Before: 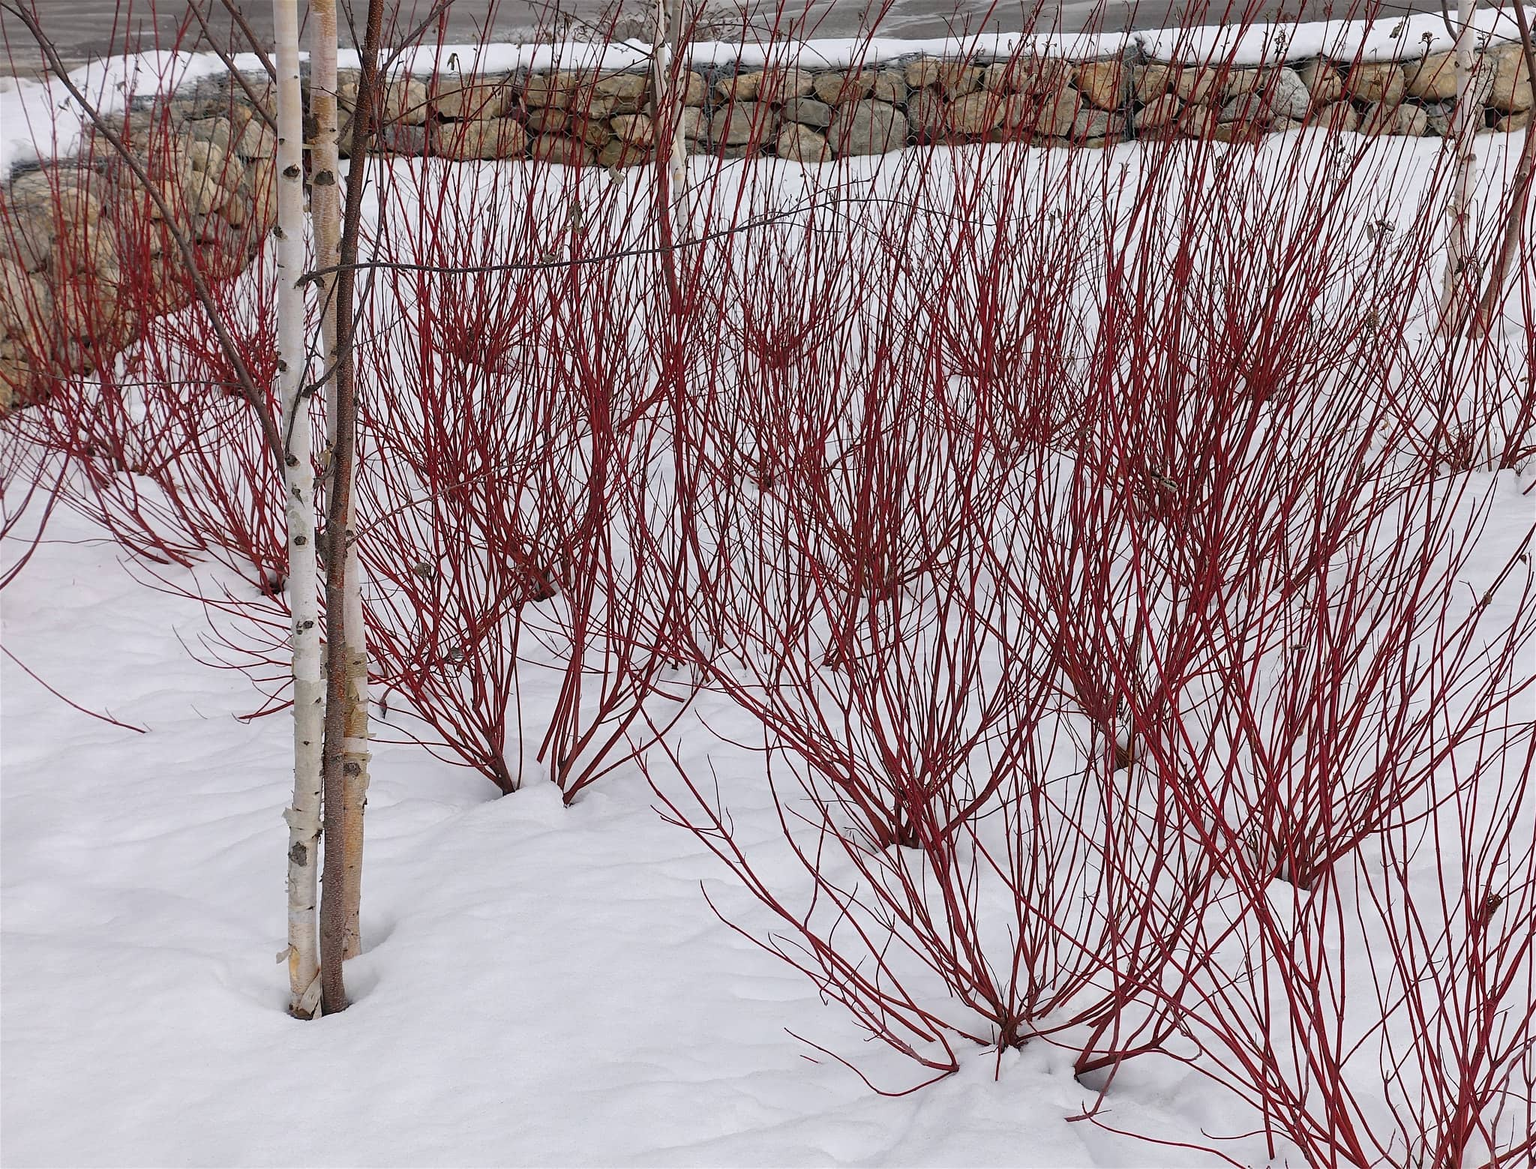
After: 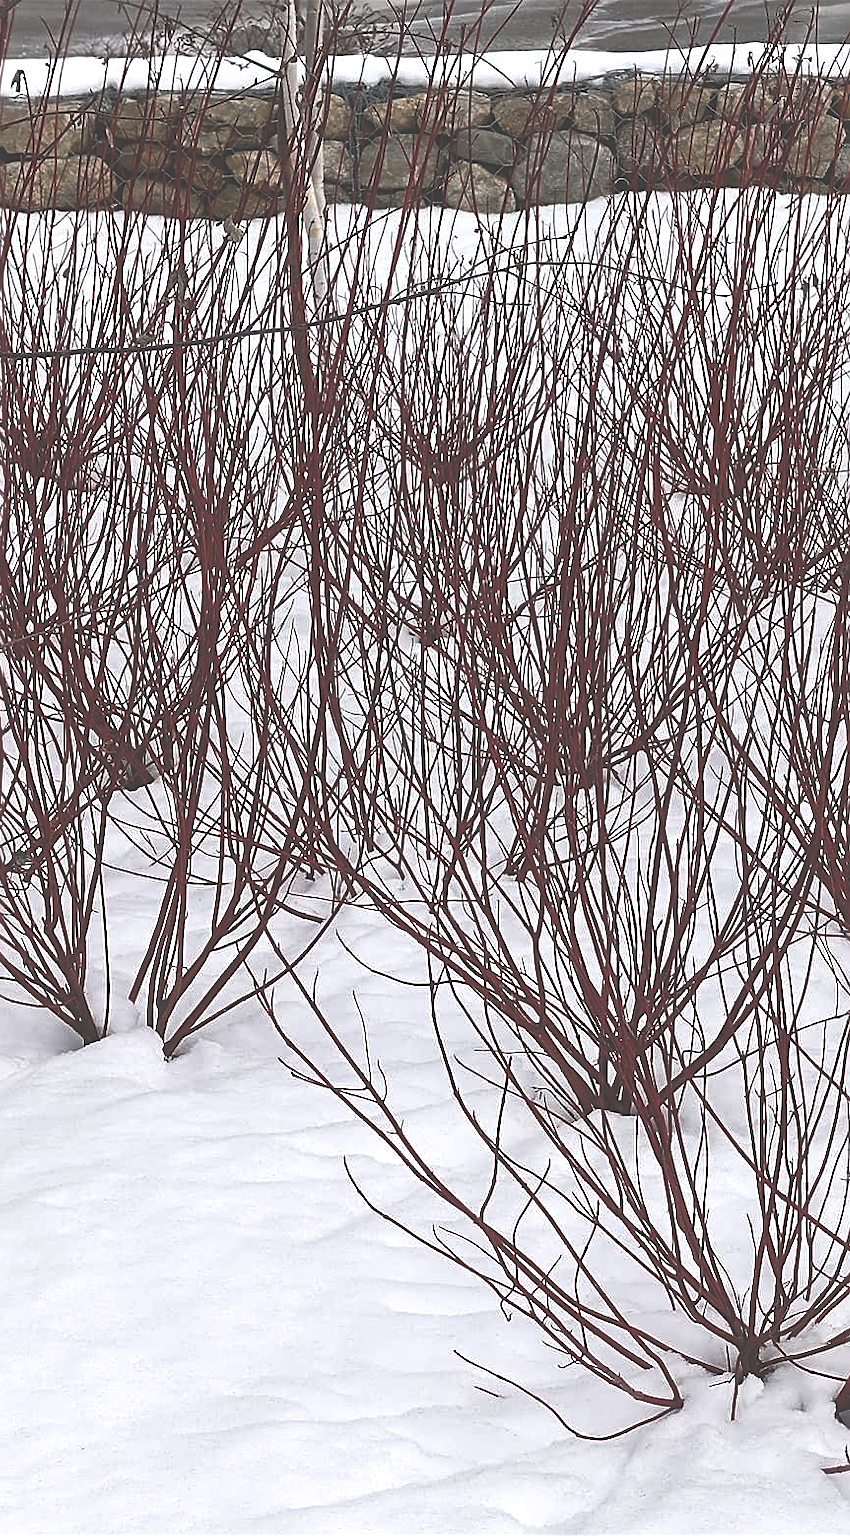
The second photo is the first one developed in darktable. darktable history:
exposure: black level correction -0.071, exposure 0.5 EV, compensate highlight preservation false
rgb curve: curves: ch0 [(0, 0) (0.415, 0.237) (1, 1)]
crop: left 28.583%, right 29.231%
sharpen: on, module defaults
